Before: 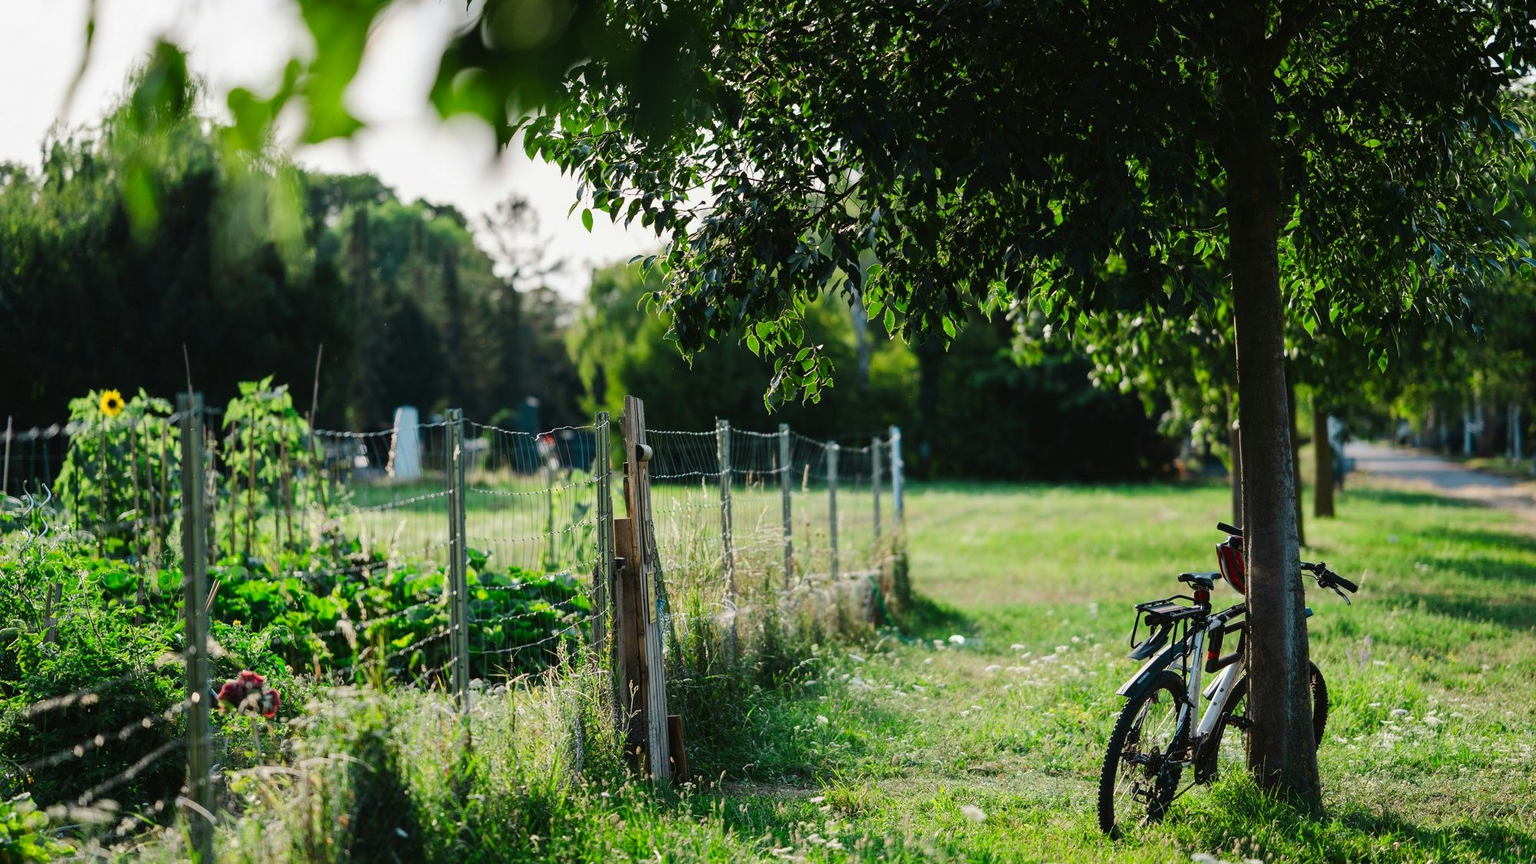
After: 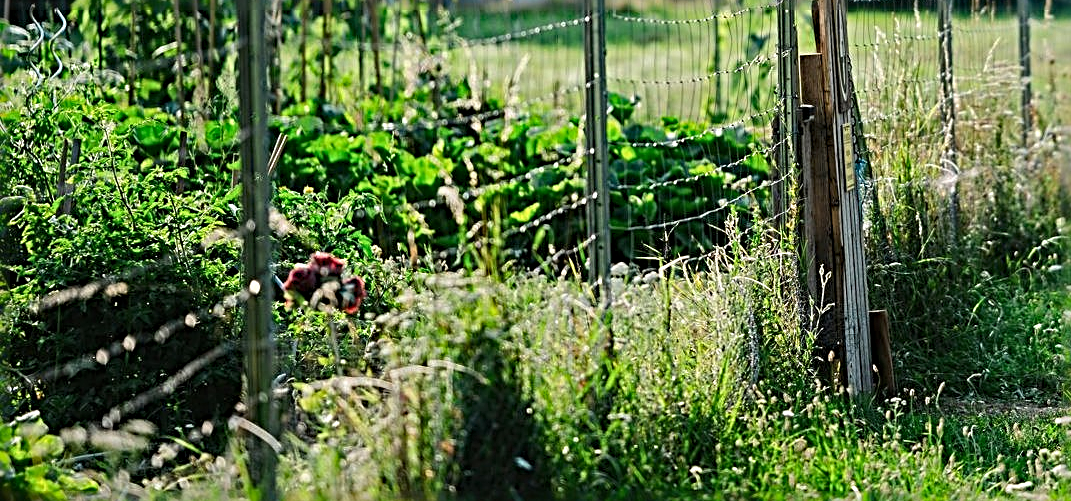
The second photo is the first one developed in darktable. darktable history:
sharpen: radius 3.637, amount 0.923
haze removal: adaptive false
crop and rotate: top 55.224%, right 46.414%, bottom 0.199%
levels: mode automatic, levels [0, 0.445, 1]
